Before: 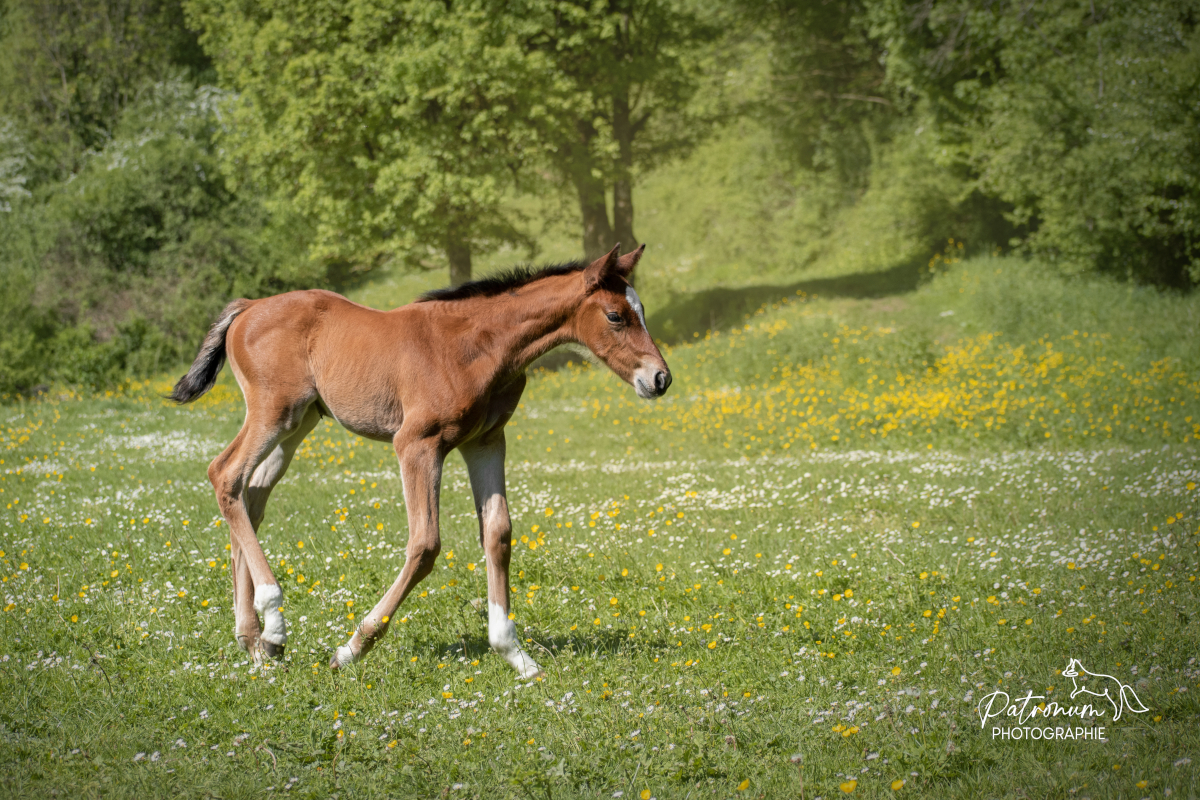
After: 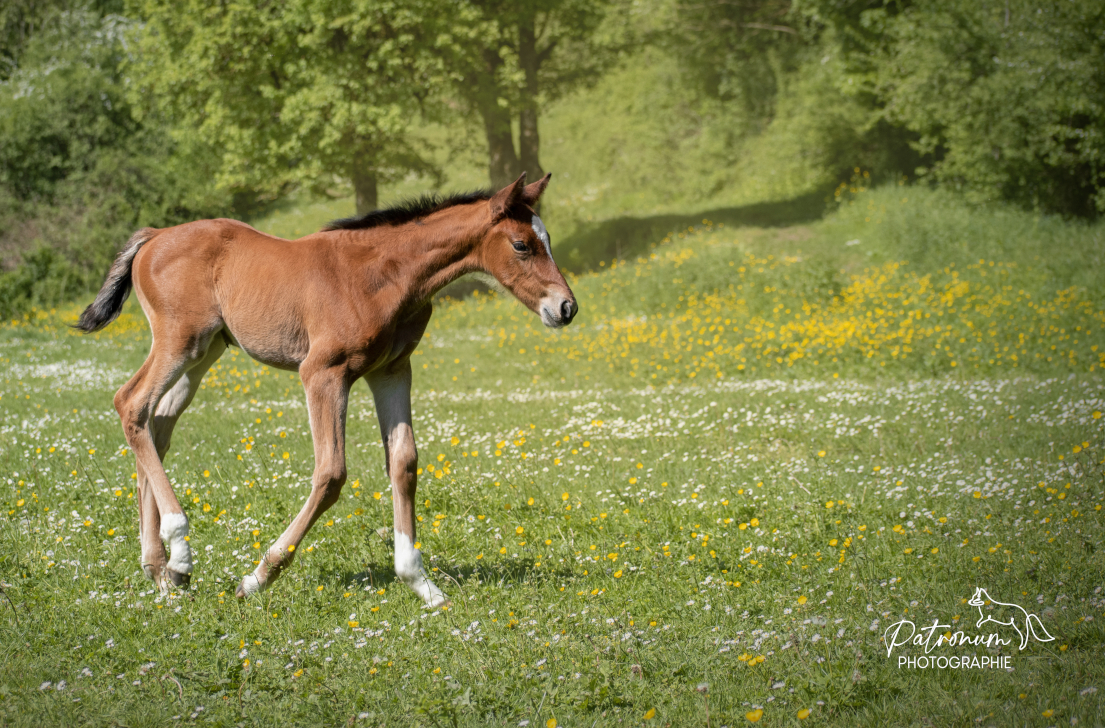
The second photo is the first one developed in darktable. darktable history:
crop and rotate: left 7.891%, top 8.899%
